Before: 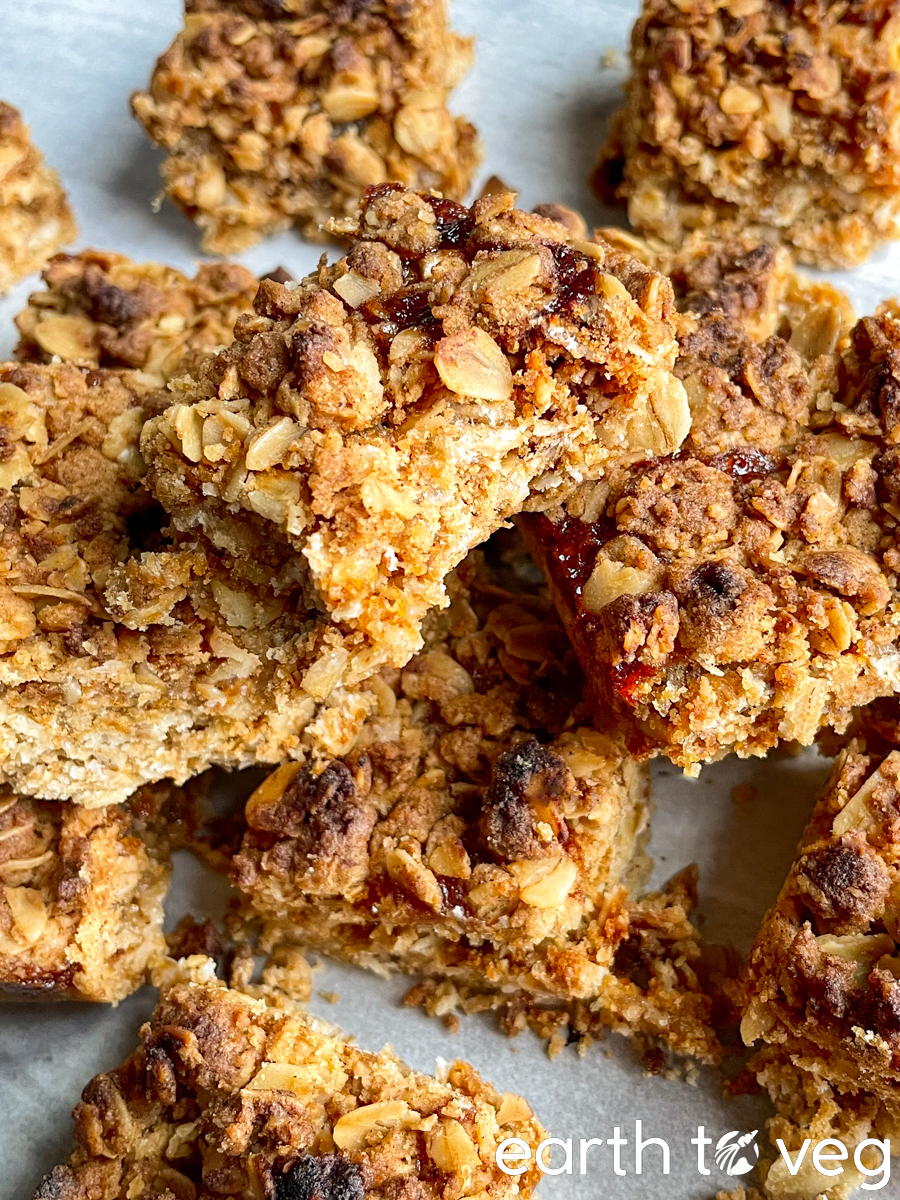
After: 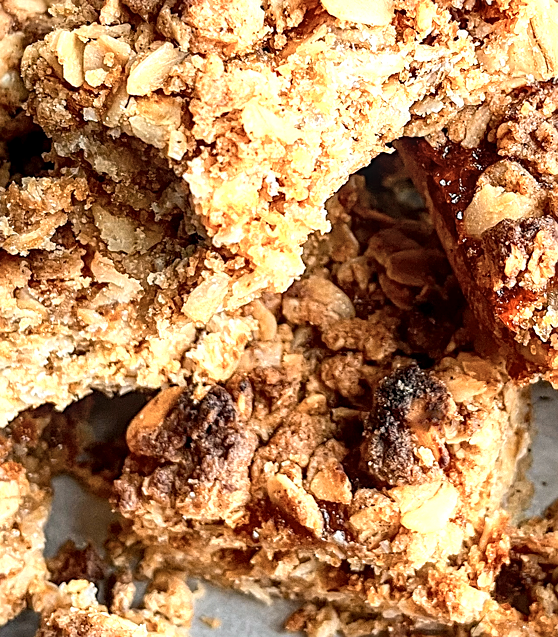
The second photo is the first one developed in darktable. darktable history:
crop: left 13.312%, top 31.28%, right 24.627%, bottom 15.582%
color zones: curves: ch0 [(0.018, 0.548) (0.224, 0.64) (0.425, 0.447) (0.675, 0.575) (0.732, 0.579)]; ch1 [(0.066, 0.487) (0.25, 0.5) (0.404, 0.43) (0.75, 0.421) (0.956, 0.421)]; ch2 [(0.044, 0.561) (0.215, 0.465) (0.399, 0.544) (0.465, 0.548) (0.614, 0.447) (0.724, 0.43) (0.882, 0.623) (0.956, 0.632)]
local contrast: on, module defaults
sharpen: on, module defaults
grain: coarseness 14.57 ISO, strength 8.8%
